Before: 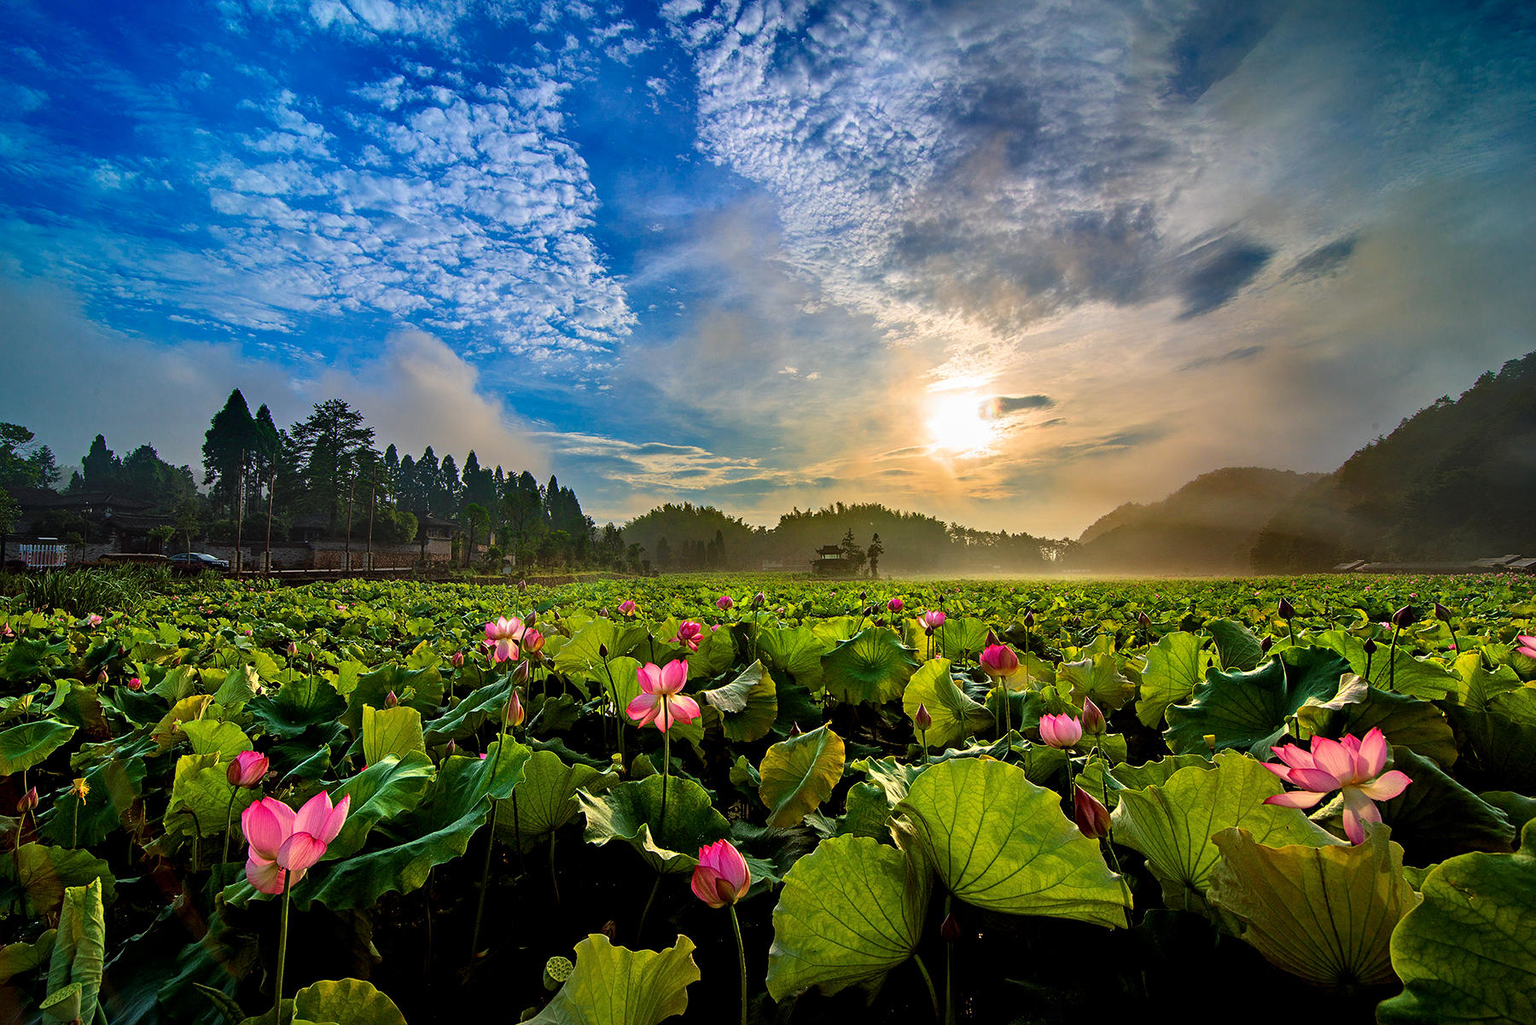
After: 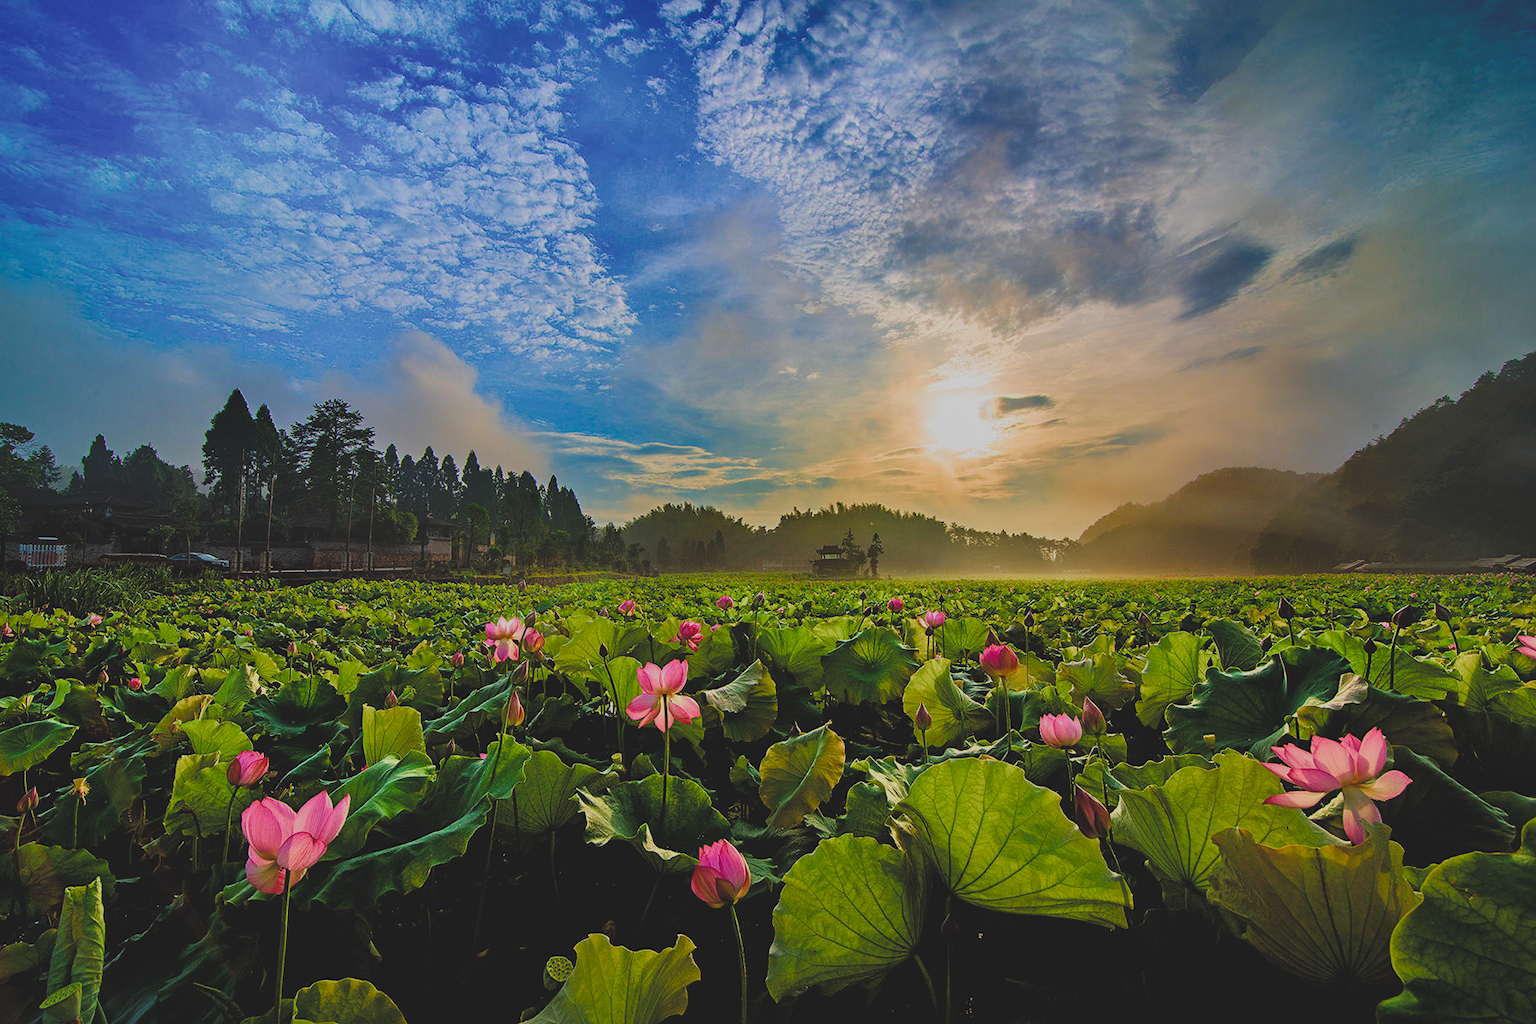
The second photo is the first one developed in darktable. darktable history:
filmic rgb: black relative exposure -5.74 EV, white relative exposure 3.4 EV, threshold 6 EV, hardness 3.69, color science v5 (2021), contrast in shadows safe, contrast in highlights safe, enable highlight reconstruction true
exposure: black level correction -0.03, compensate exposure bias true, compensate highlight preservation false
color balance rgb: perceptual saturation grading › global saturation 29.608%, global vibrance 20%
